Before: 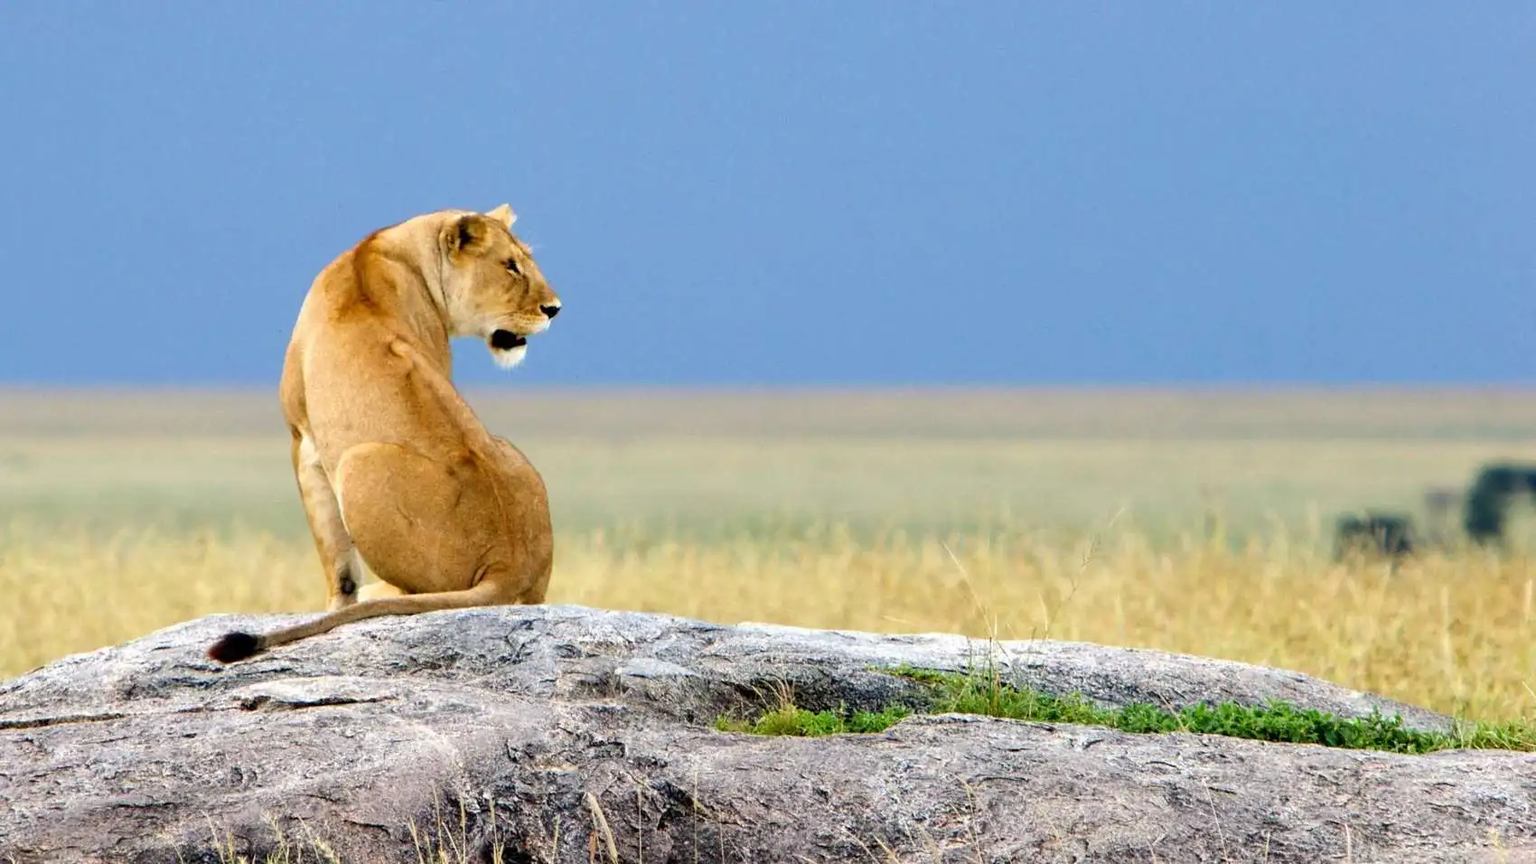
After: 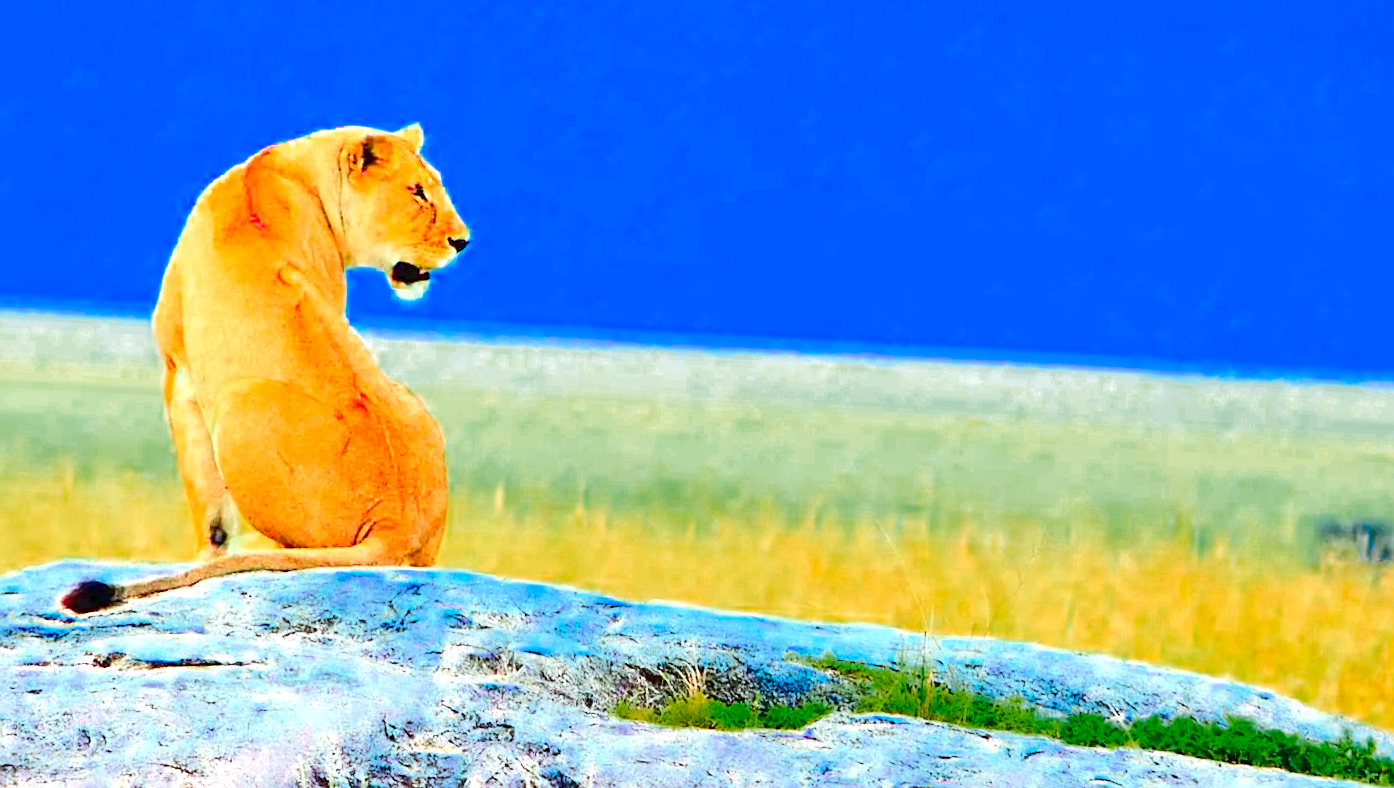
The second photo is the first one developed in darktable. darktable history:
tone curve: curves: ch0 [(0, 0) (0.8, 0.757) (1, 1)], color space Lab, independent channels, preserve colors none
tone equalizer: on, module defaults
crop and rotate: angle -3.13°, left 5.414%, top 5.219%, right 4.722%, bottom 4.413%
color correction: highlights a* -9.92, highlights b* -9.65
exposure: exposure 1.5 EV, compensate highlight preservation false
color zones: curves: ch0 [(0, 0.553) (0.123, 0.58) (0.23, 0.419) (0.468, 0.155) (0.605, 0.132) (0.723, 0.063) (0.833, 0.172) (0.921, 0.468)]; ch1 [(0.025, 0.645) (0.229, 0.584) (0.326, 0.551) (0.537, 0.446) (0.599, 0.911) (0.708, 1) (0.805, 0.944)]; ch2 [(0.086, 0.468) (0.254, 0.464) (0.638, 0.564) (0.702, 0.592) (0.768, 0.564)]
contrast brightness saturation: contrast 0.236, brightness 0.259, saturation 0.392
sharpen: on, module defaults
